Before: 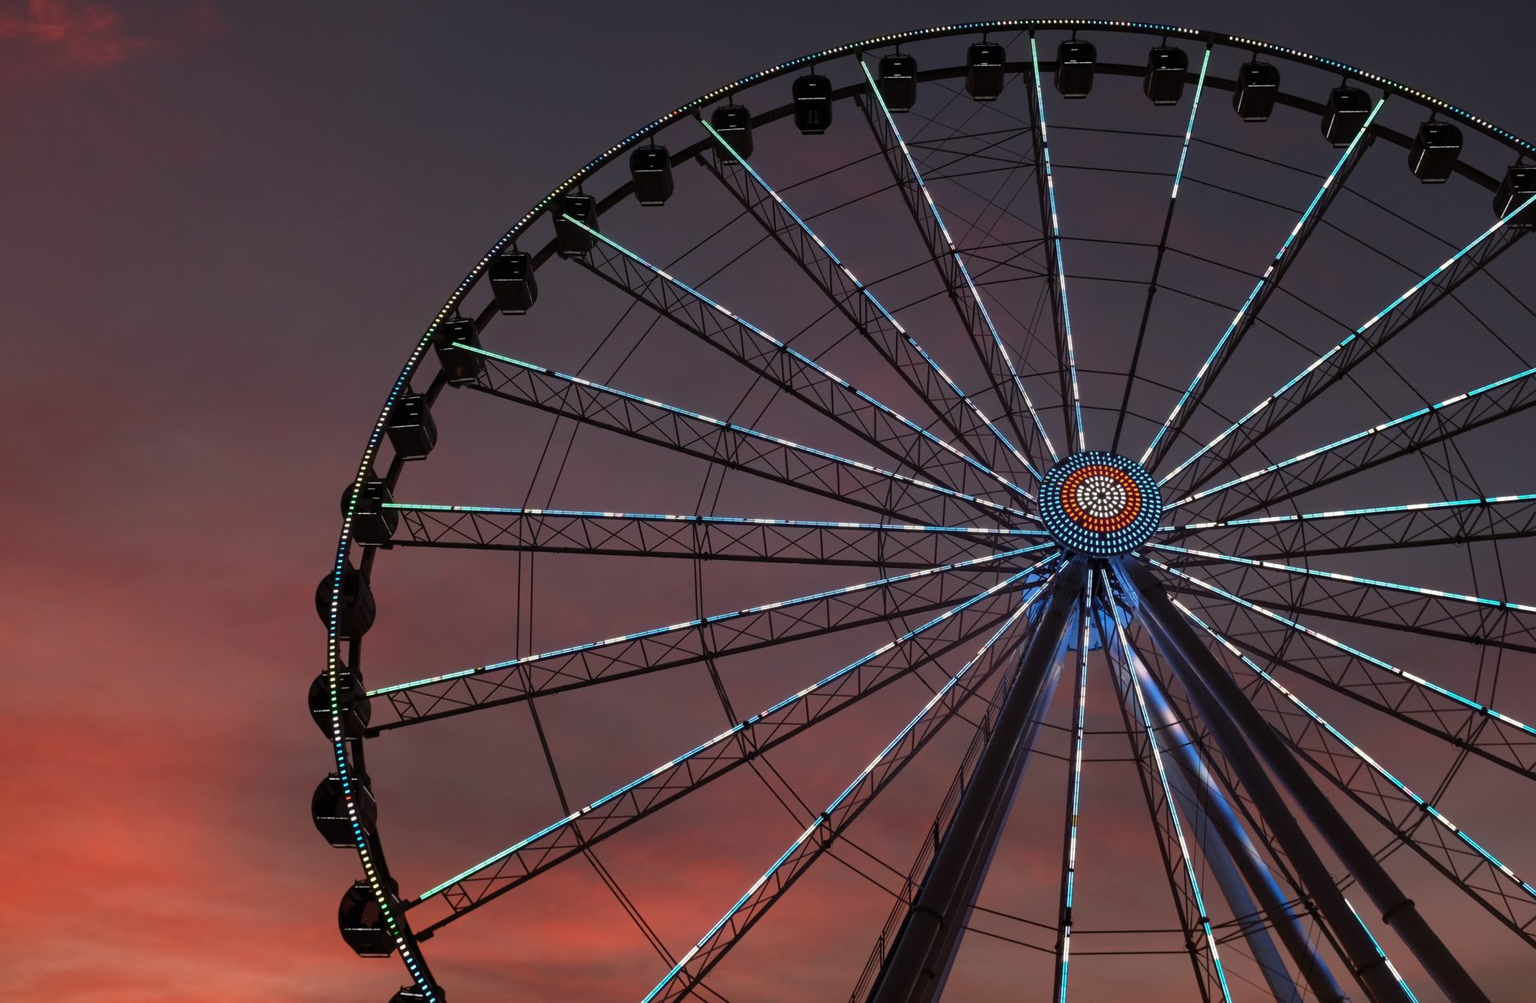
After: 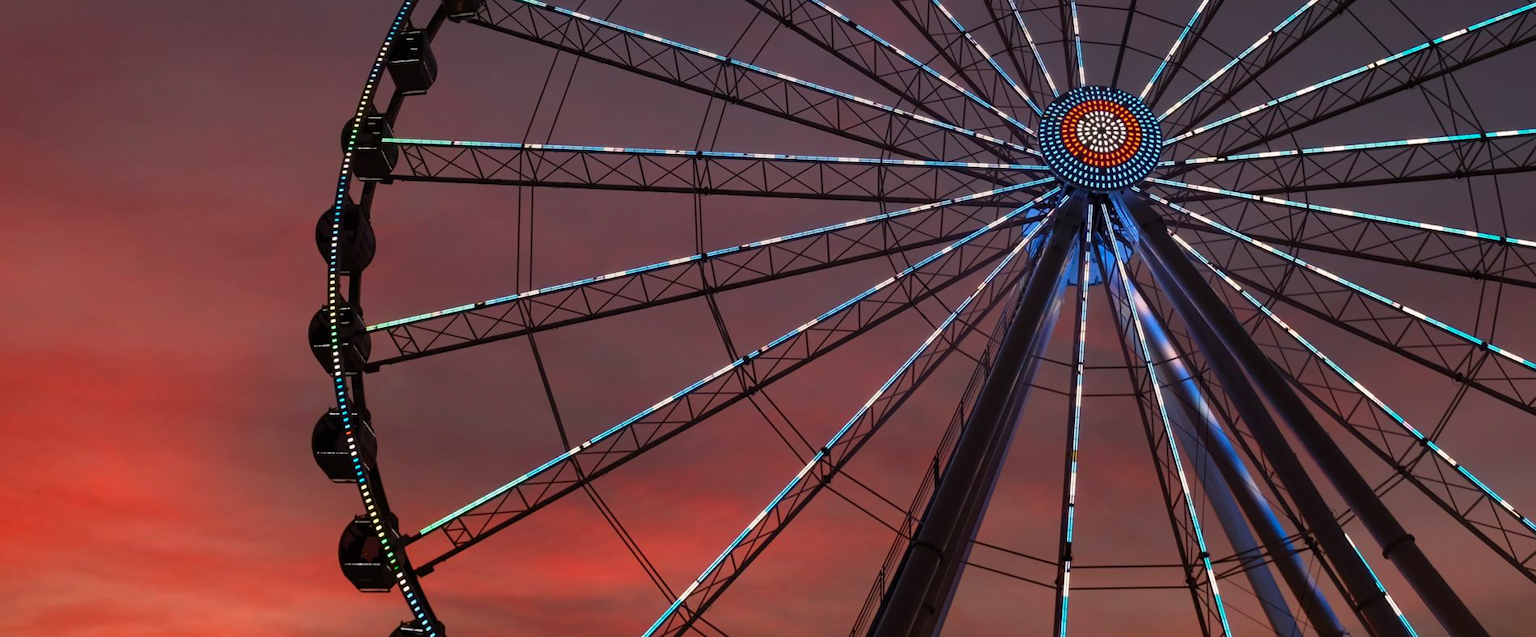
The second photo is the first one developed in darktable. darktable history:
color correction: highlights a* 3.22, highlights b* 1.93, saturation 1.19
crop and rotate: top 36.435%
